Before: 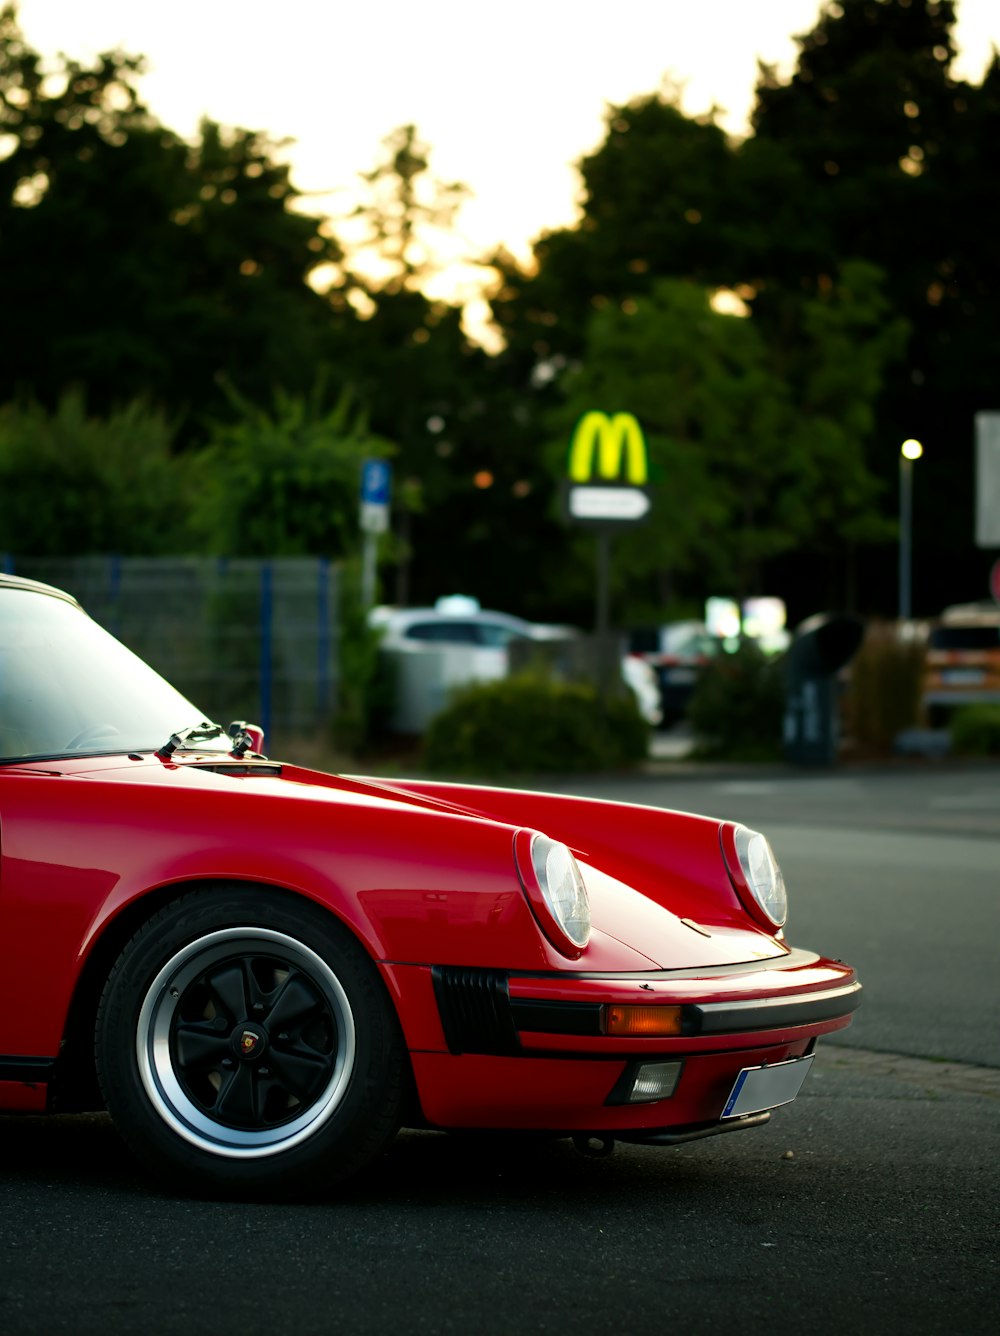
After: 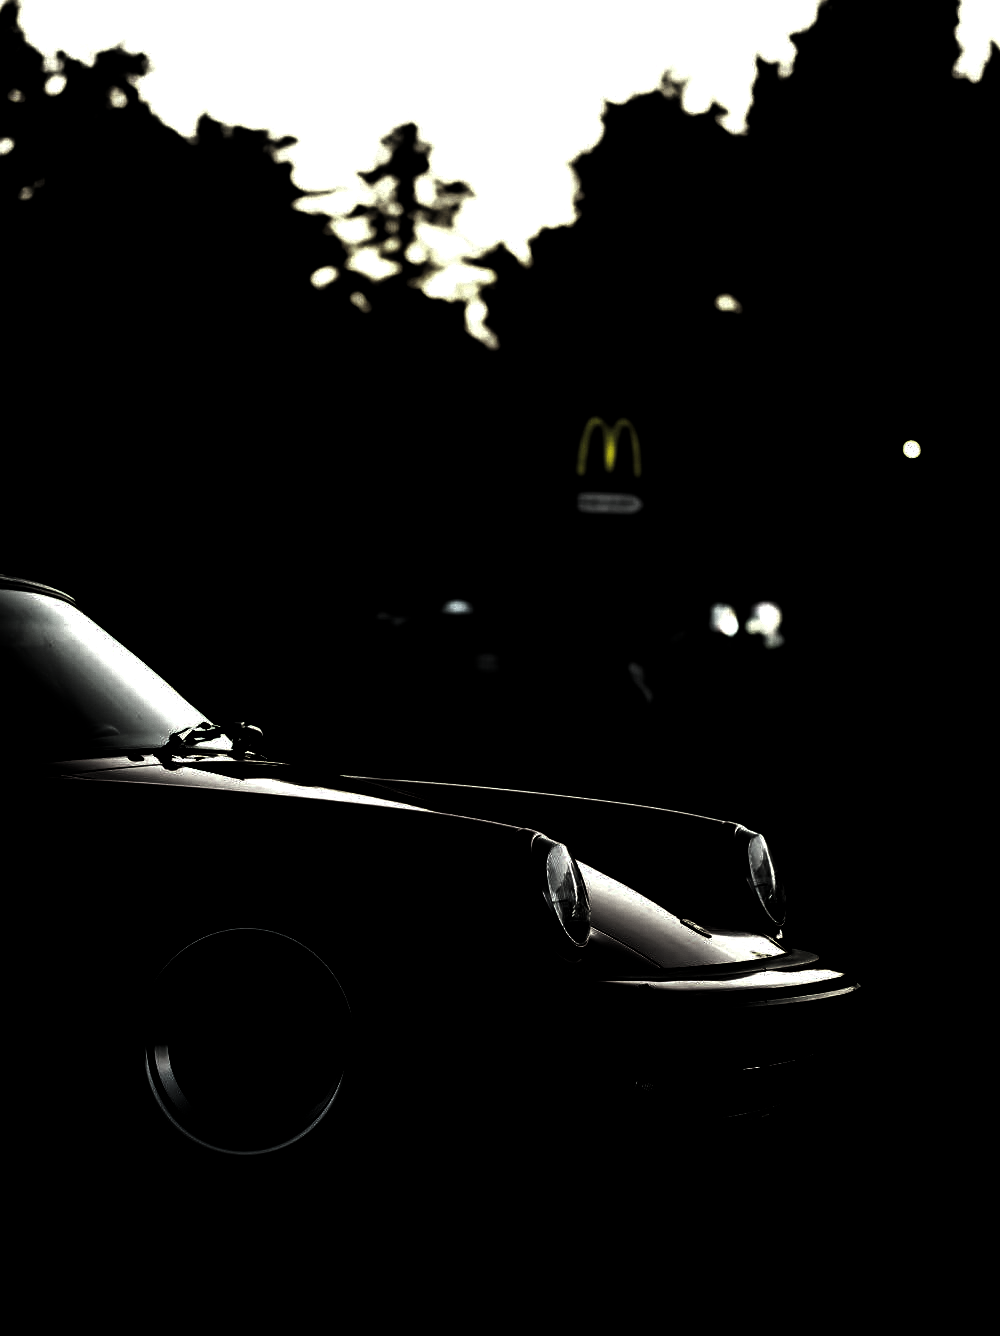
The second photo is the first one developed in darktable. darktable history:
exposure: black level correction 0.004, exposure 0.014 EV, compensate highlight preservation false
levels: levels [0.721, 0.937, 0.997]
